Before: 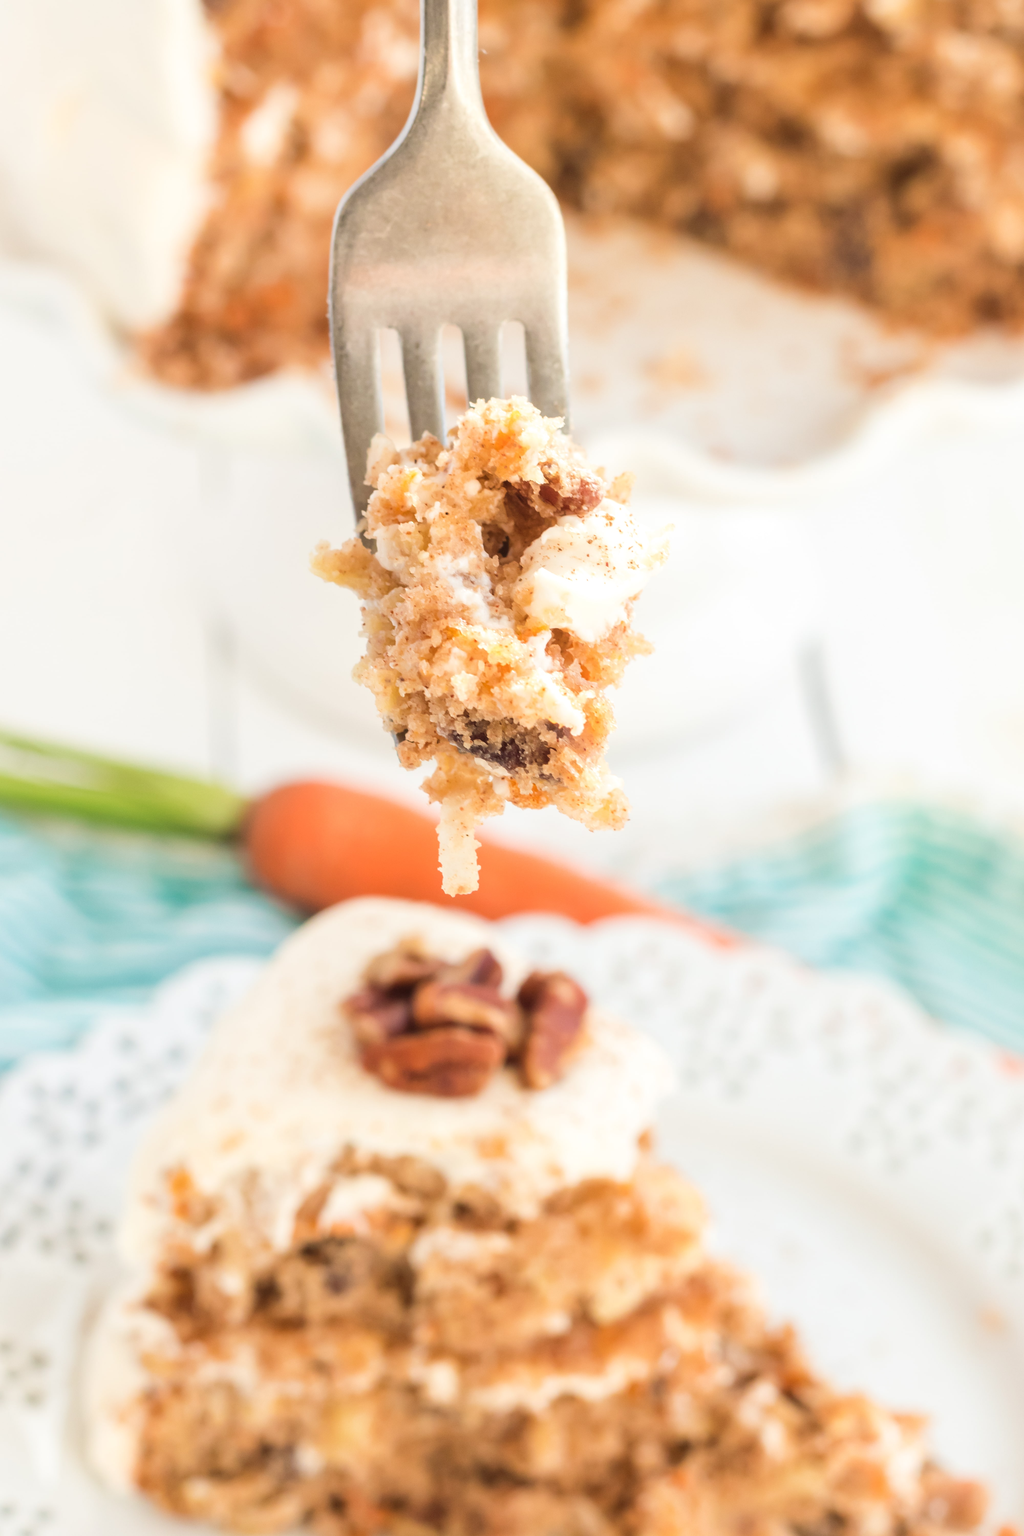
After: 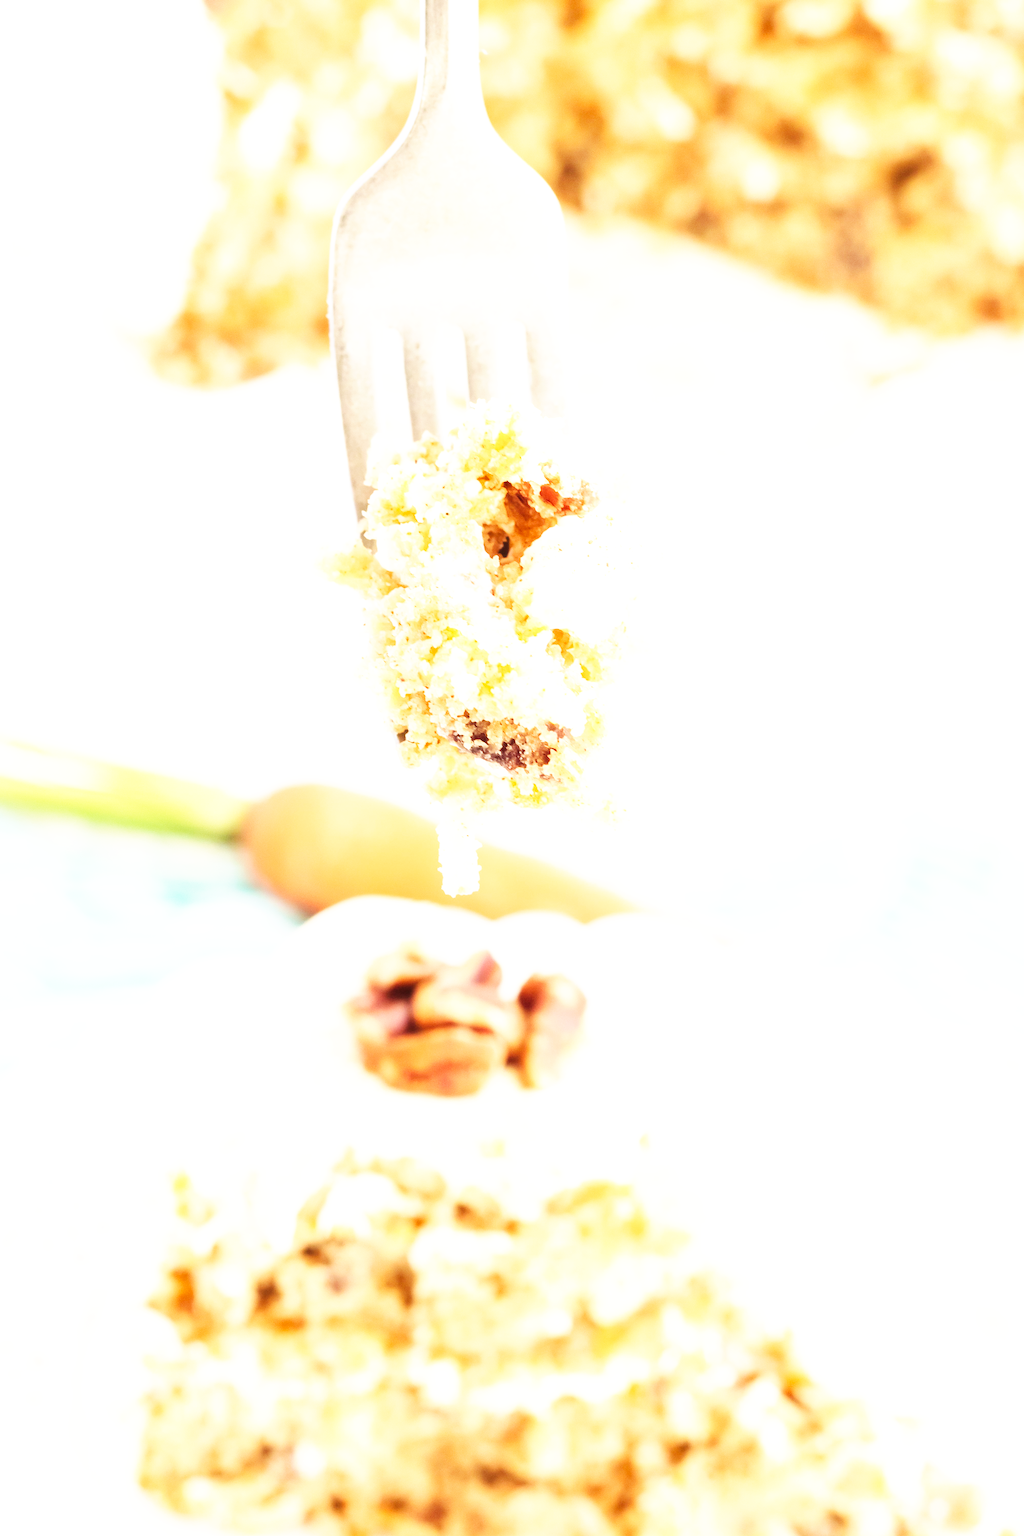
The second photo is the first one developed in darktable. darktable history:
base curve: curves: ch0 [(0, 0) (0.007, 0.004) (0.027, 0.03) (0.046, 0.07) (0.207, 0.54) (0.442, 0.872) (0.673, 0.972) (1, 1)], preserve colors none
exposure: black level correction 0, exposure 0.7 EV, compensate exposure bias true, compensate highlight preservation false
